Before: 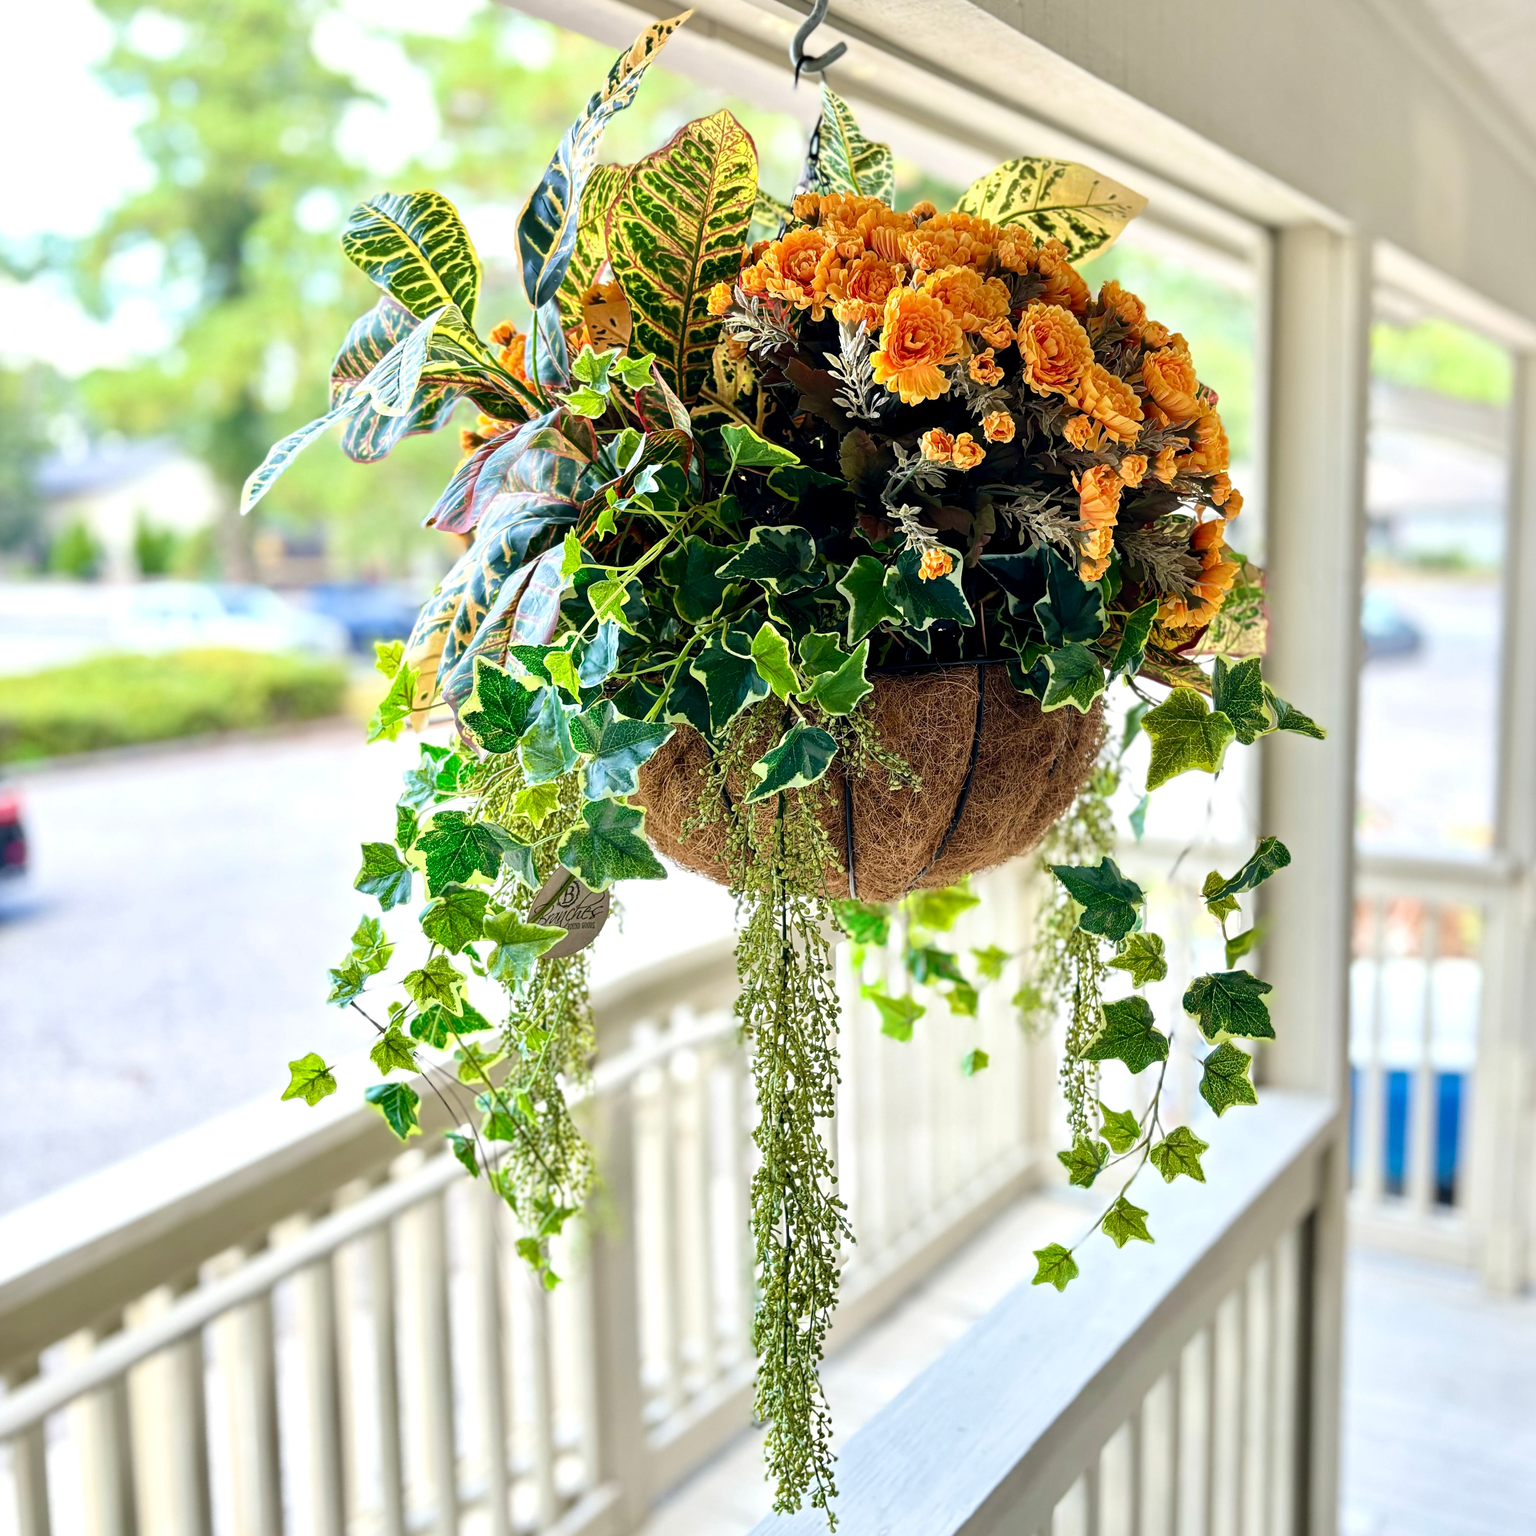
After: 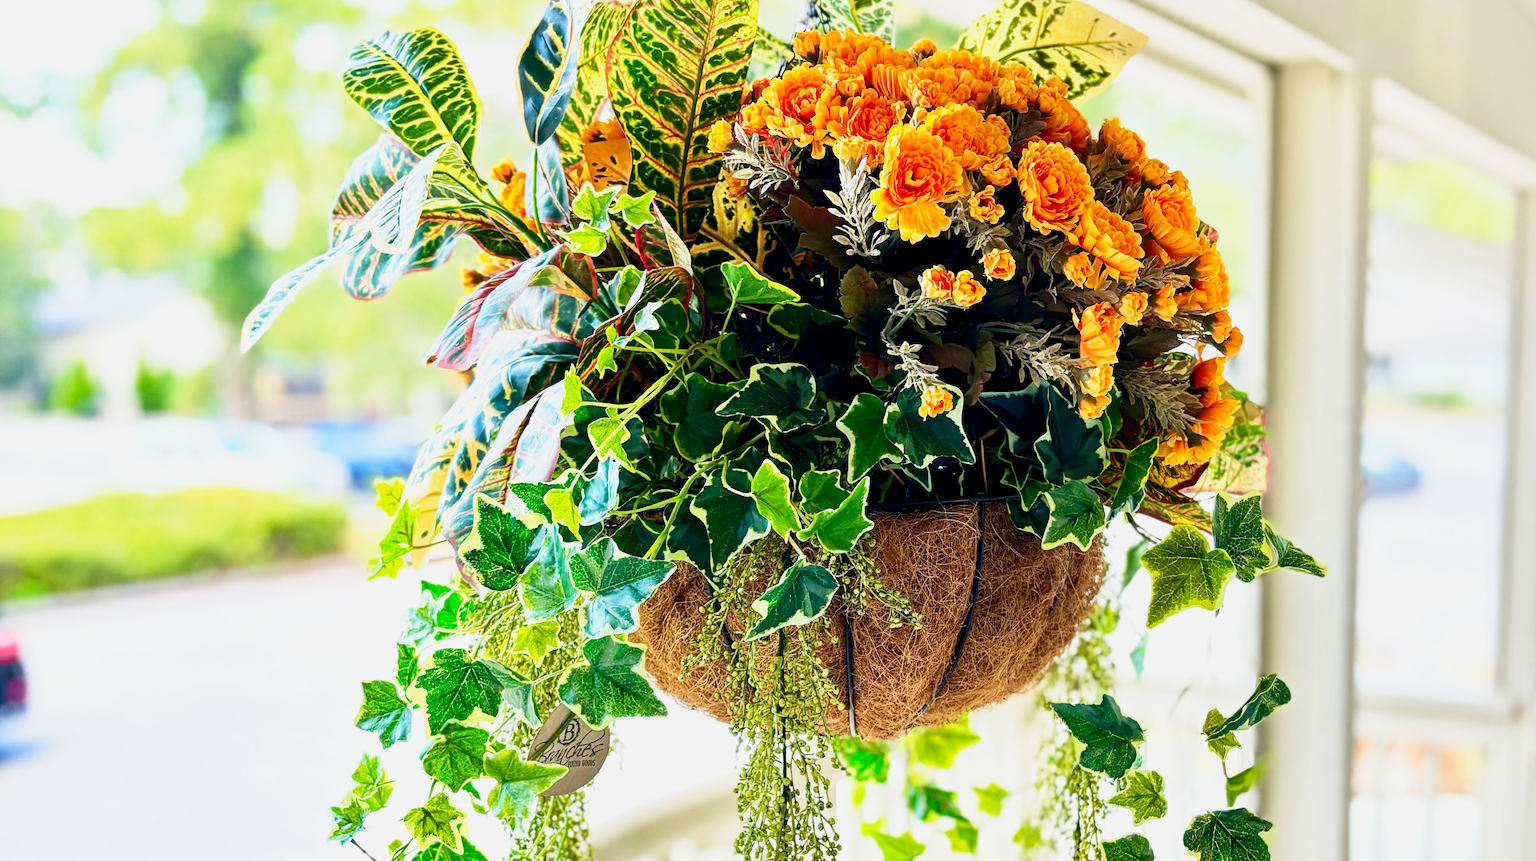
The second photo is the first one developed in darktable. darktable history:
crop and rotate: top 10.605%, bottom 33.274%
base curve: curves: ch0 [(0, 0) (0.088, 0.125) (0.176, 0.251) (0.354, 0.501) (0.613, 0.749) (1, 0.877)], preserve colors none
contrast brightness saturation: contrast 0.09, saturation 0.28
